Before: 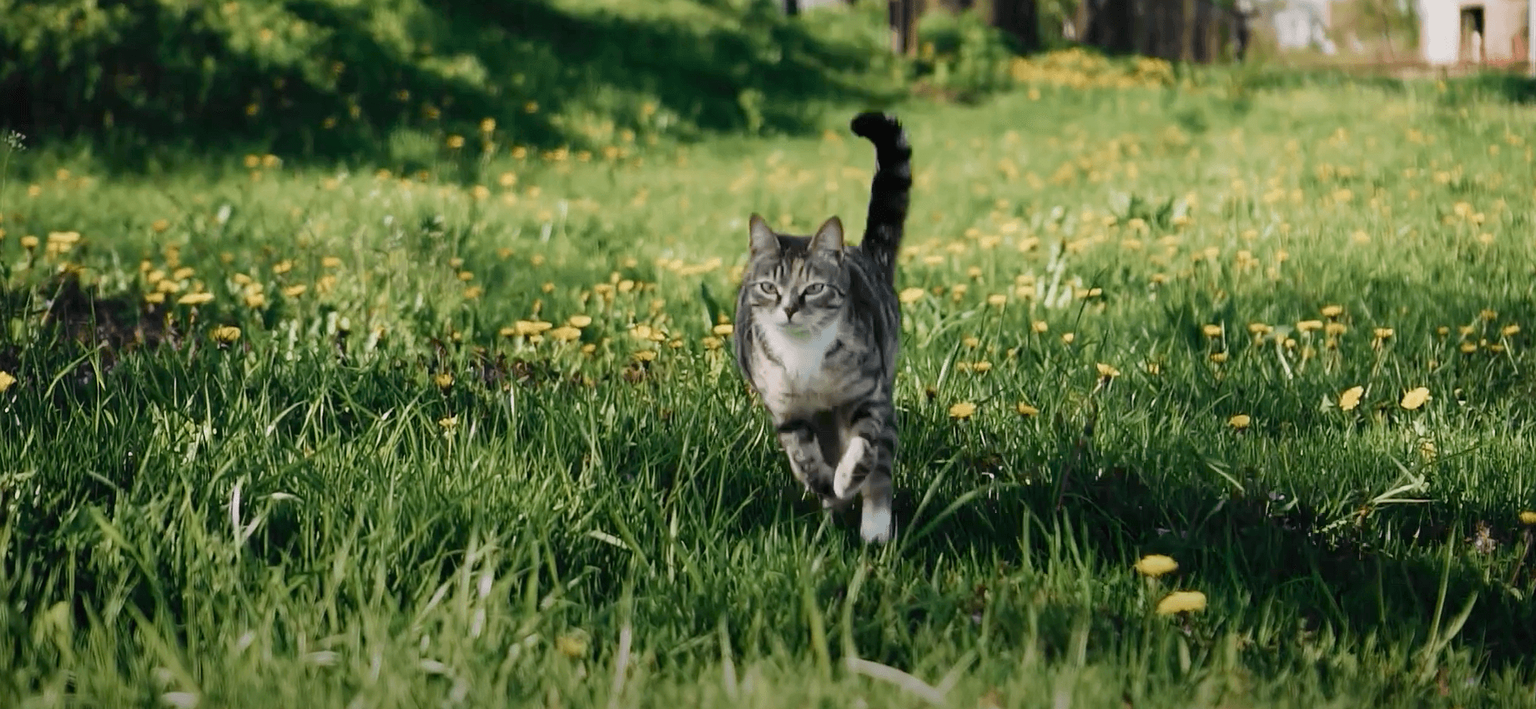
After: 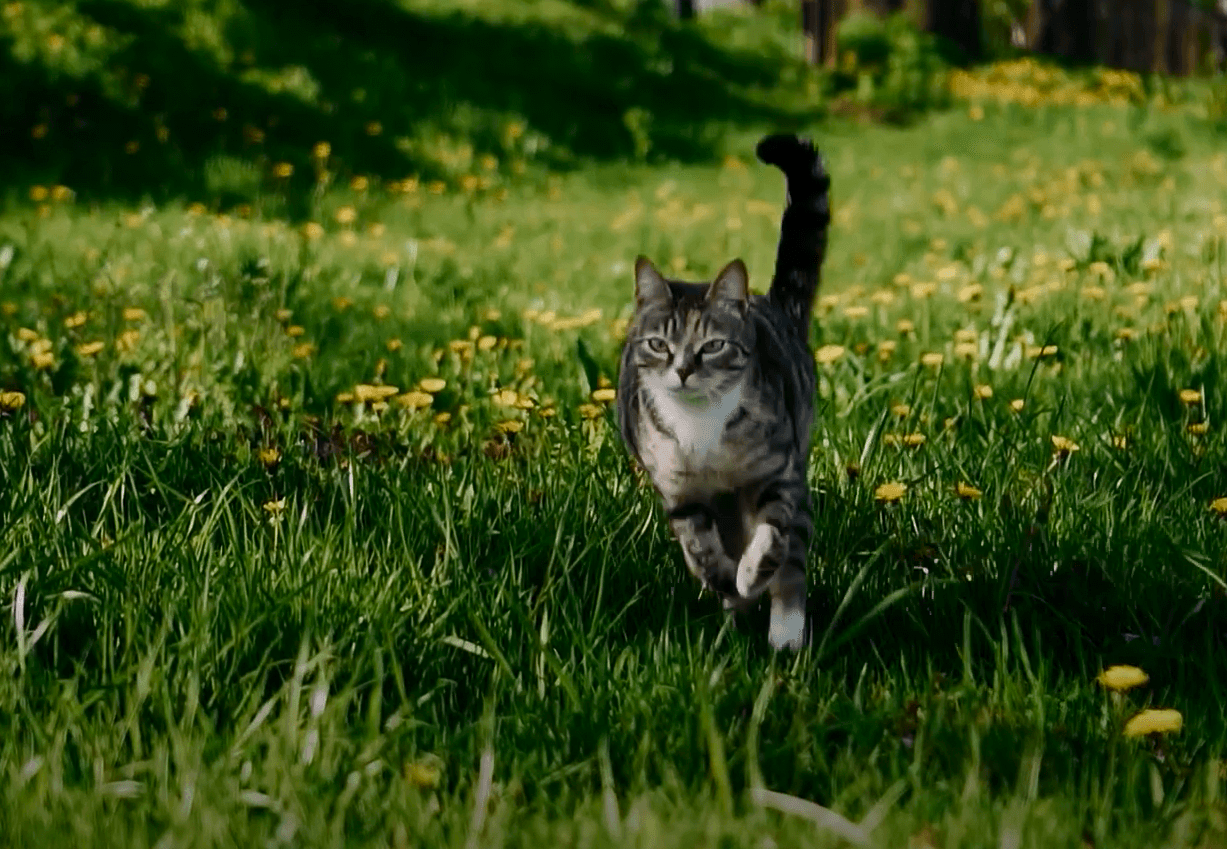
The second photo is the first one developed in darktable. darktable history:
crop and rotate: left 14.292%, right 19.041%
contrast brightness saturation: brightness -0.25, saturation 0.2
